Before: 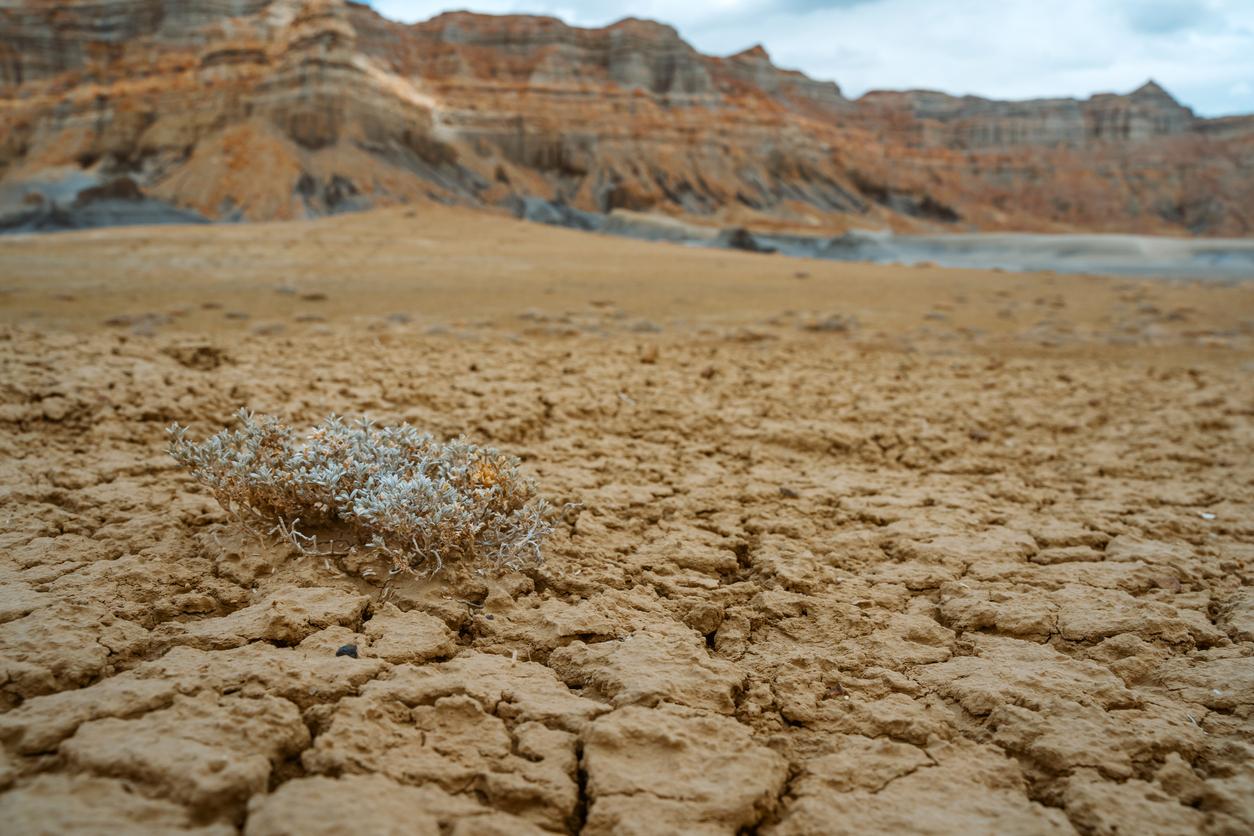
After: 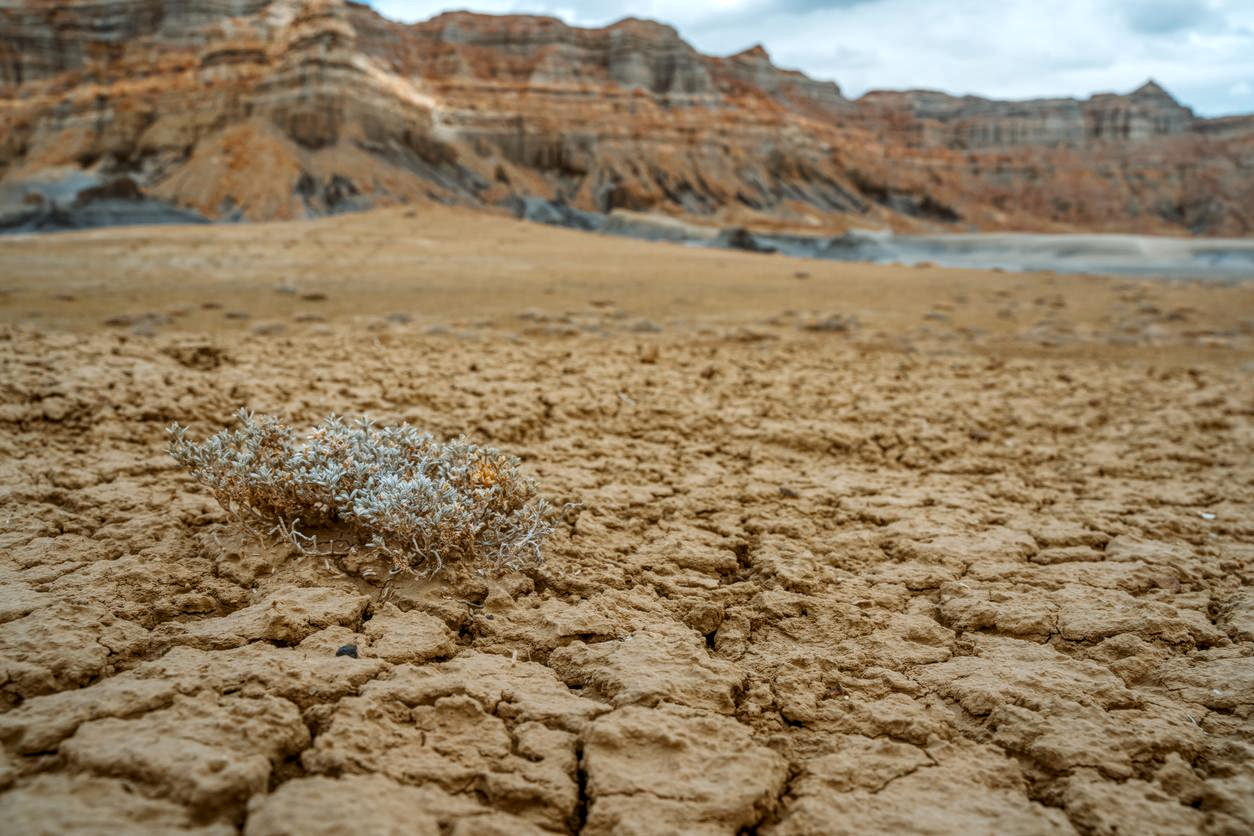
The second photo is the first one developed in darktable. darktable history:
local contrast: highlights 93%, shadows 87%, detail 160%, midtone range 0.2
